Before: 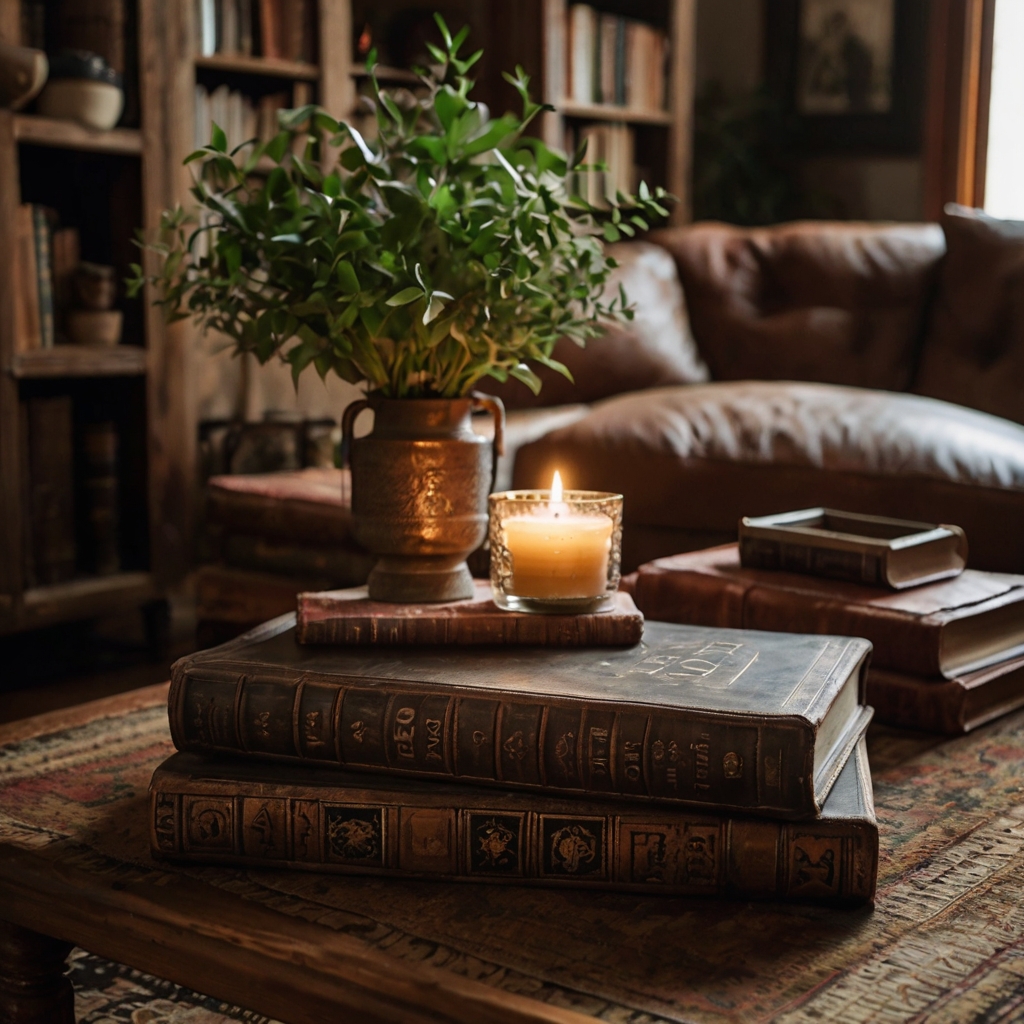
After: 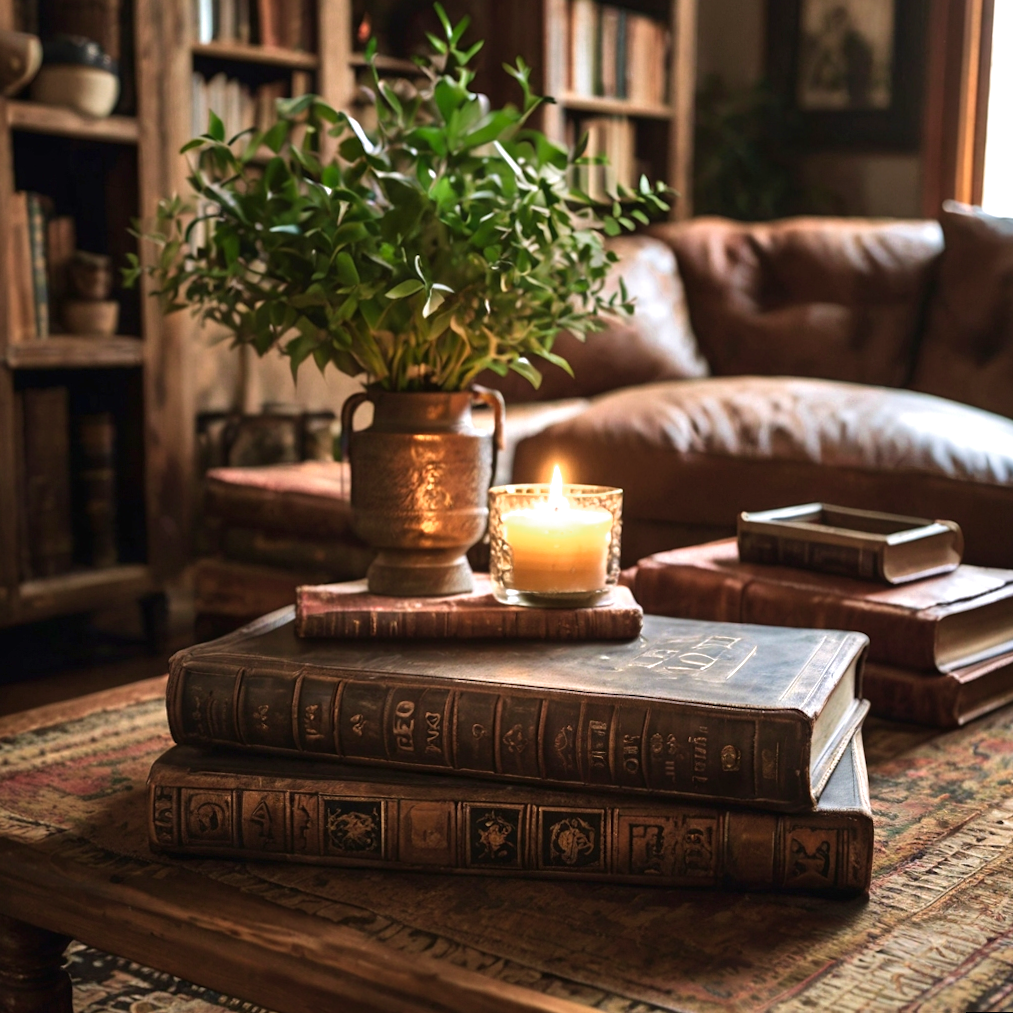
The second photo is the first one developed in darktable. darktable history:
rotate and perspective: rotation 0.174°, lens shift (vertical) 0.013, lens shift (horizontal) 0.019, shear 0.001, automatic cropping original format, crop left 0.007, crop right 0.991, crop top 0.016, crop bottom 0.997
white balance: red 1.009, blue 1.027
velvia: on, module defaults
exposure: black level correction 0, exposure 0.7 EV, compensate exposure bias true, compensate highlight preservation false
color zones: curves: ch0 [(0, 0.465) (0.092, 0.596) (0.289, 0.464) (0.429, 0.453) (0.571, 0.464) (0.714, 0.455) (0.857, 0.462) (1, 0.465)]
